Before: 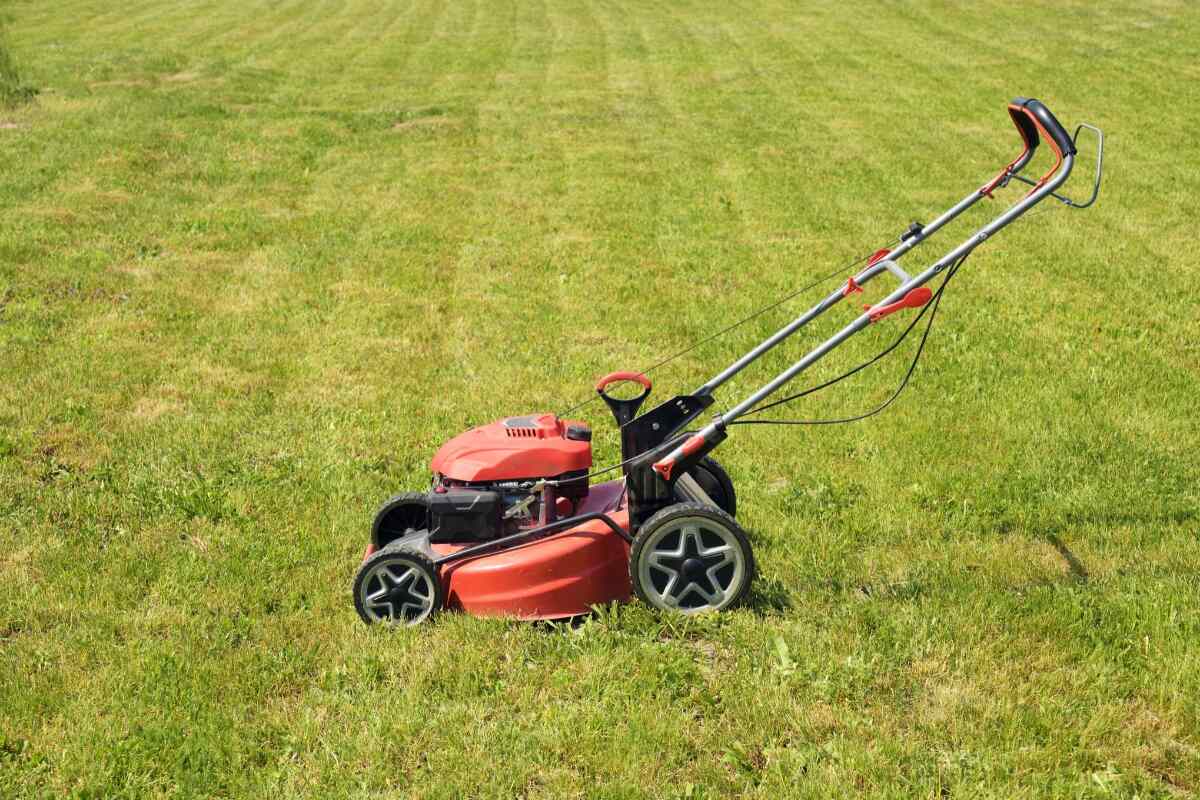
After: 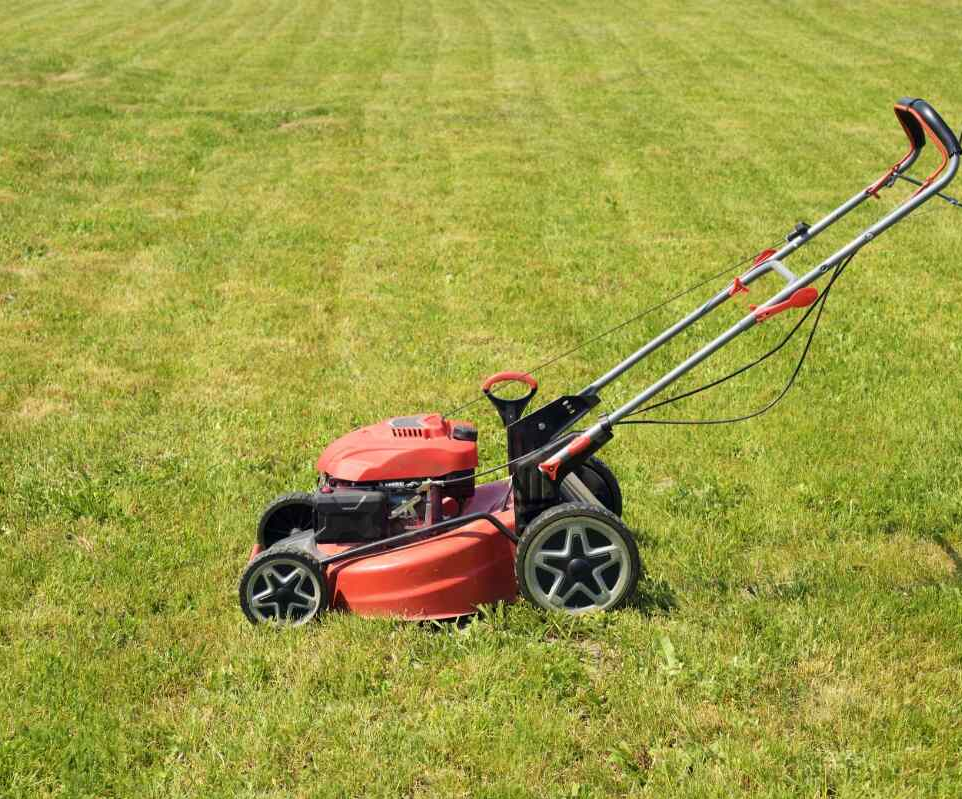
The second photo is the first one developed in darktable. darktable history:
crop and rotate: left 9.546%, right 10.227%
